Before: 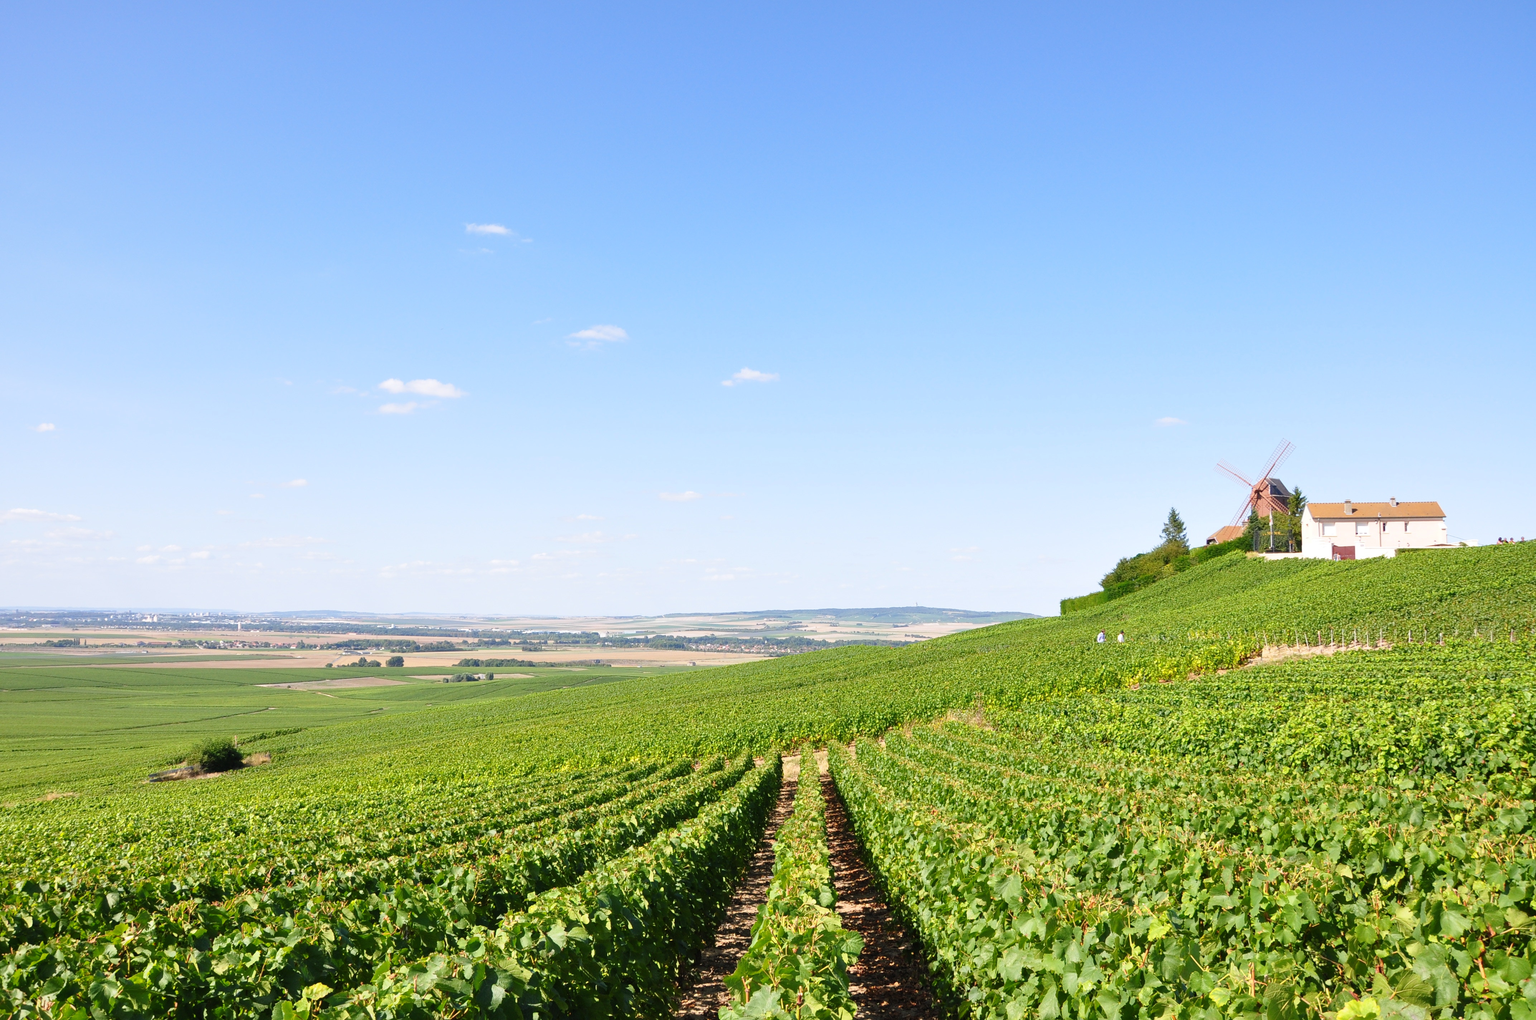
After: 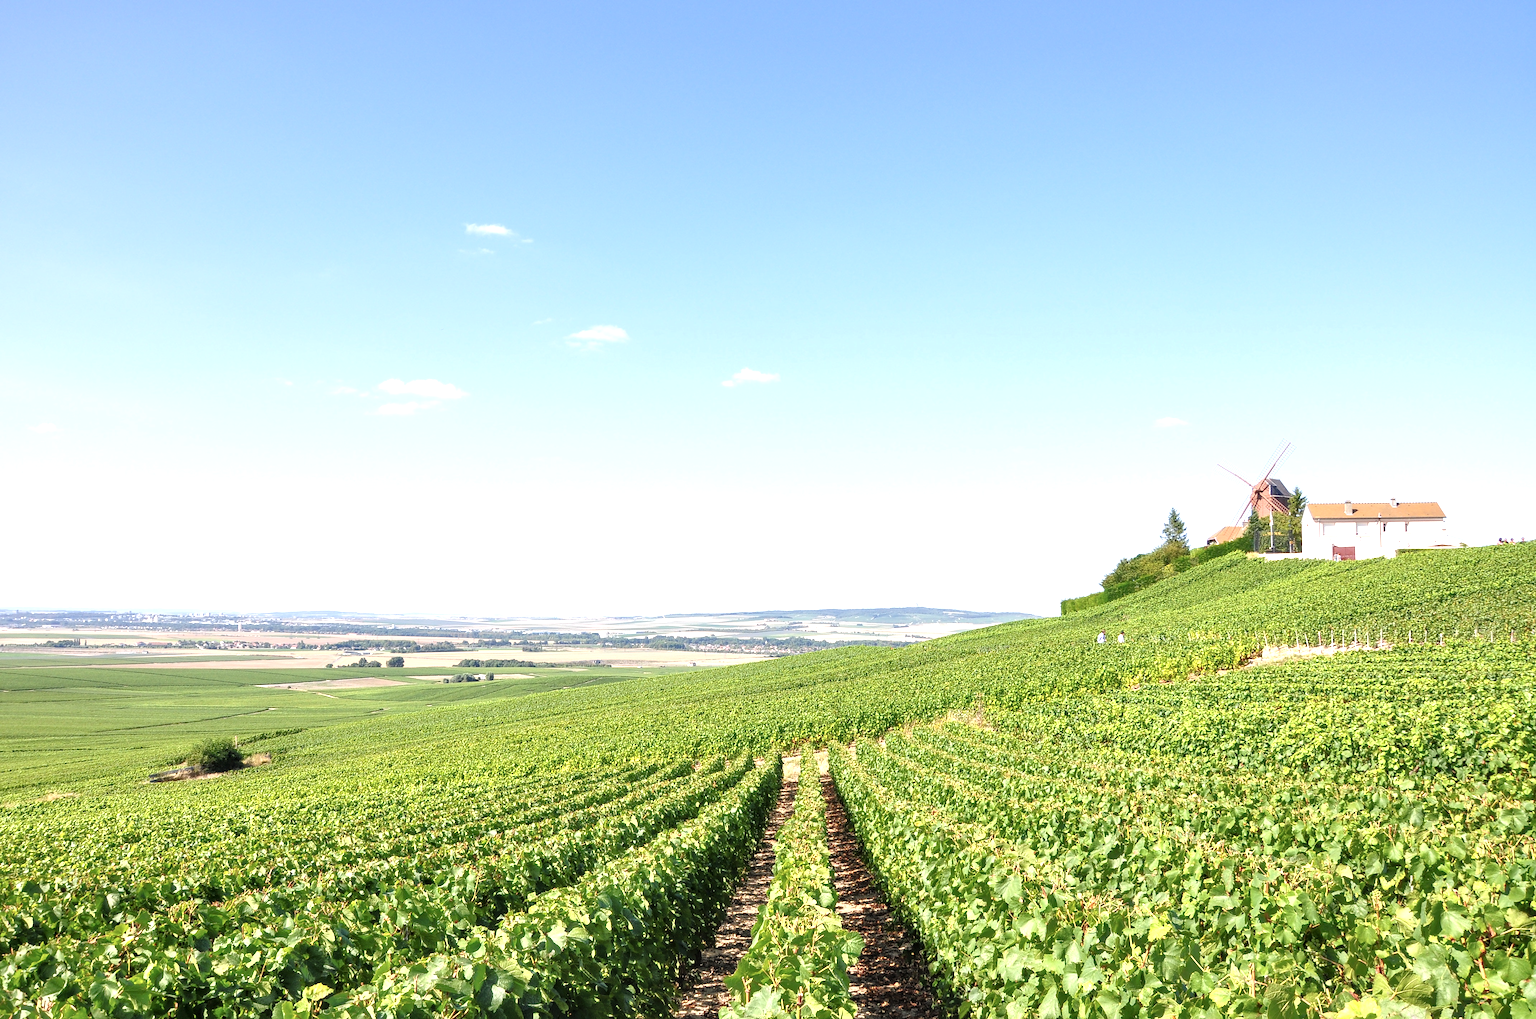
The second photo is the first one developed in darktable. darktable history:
exposure: black level correction 0.001, exposure 0.5 EV, compensate highlight preservation false
local contrast: on, module defaults
sharpen: radius 1.041, threshold 1.049
crop: bottom 0.069%
tone equalizer: -8 EV -0.529 EV, -7 EV -0.284 EV, -6 EV -0.089 EV, -5 EV 0.387 EV, -4 EV 0.976 EV, -3 EV 0.78 EV, -2 EV -0.014 EV, -1 EV 0.135 EV, +0 EV -0.014 EV, mask exposure compensation -0.503 EV
base curve: curves: ch0 [(0, 0) (0.989, 0.992)], preserve colors none
color correction: highlights b* -0.046, saturation 0.858
